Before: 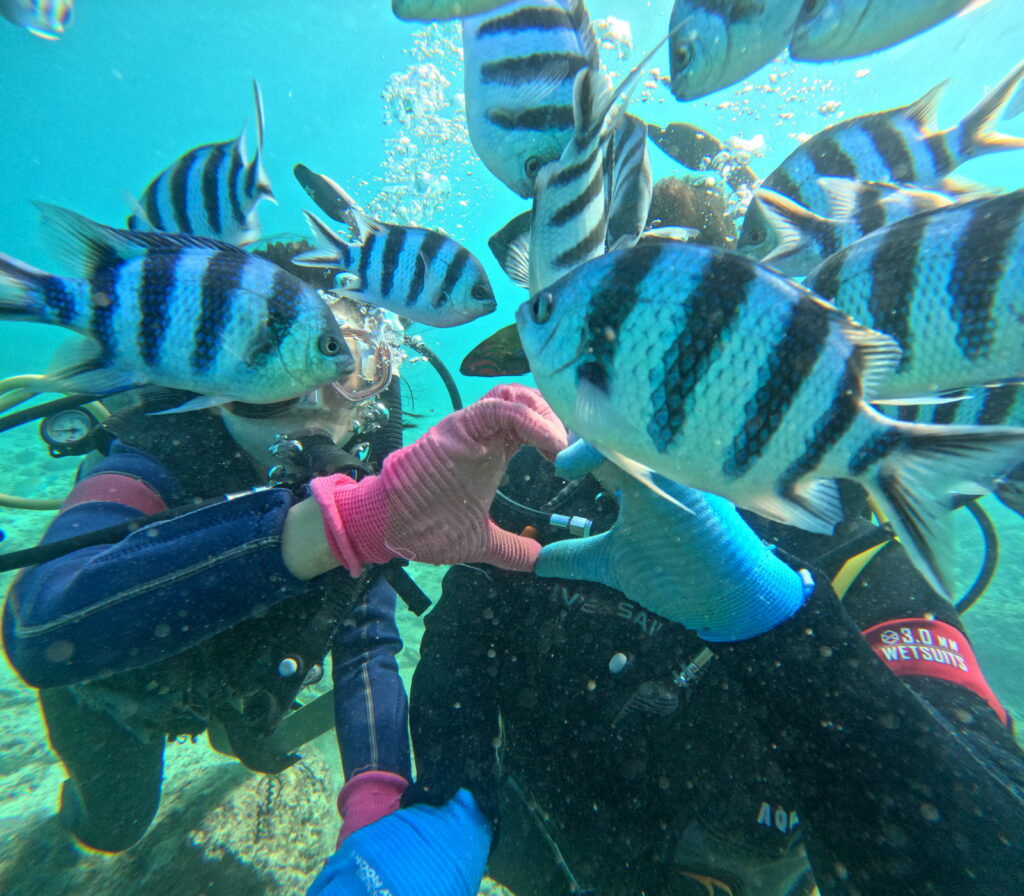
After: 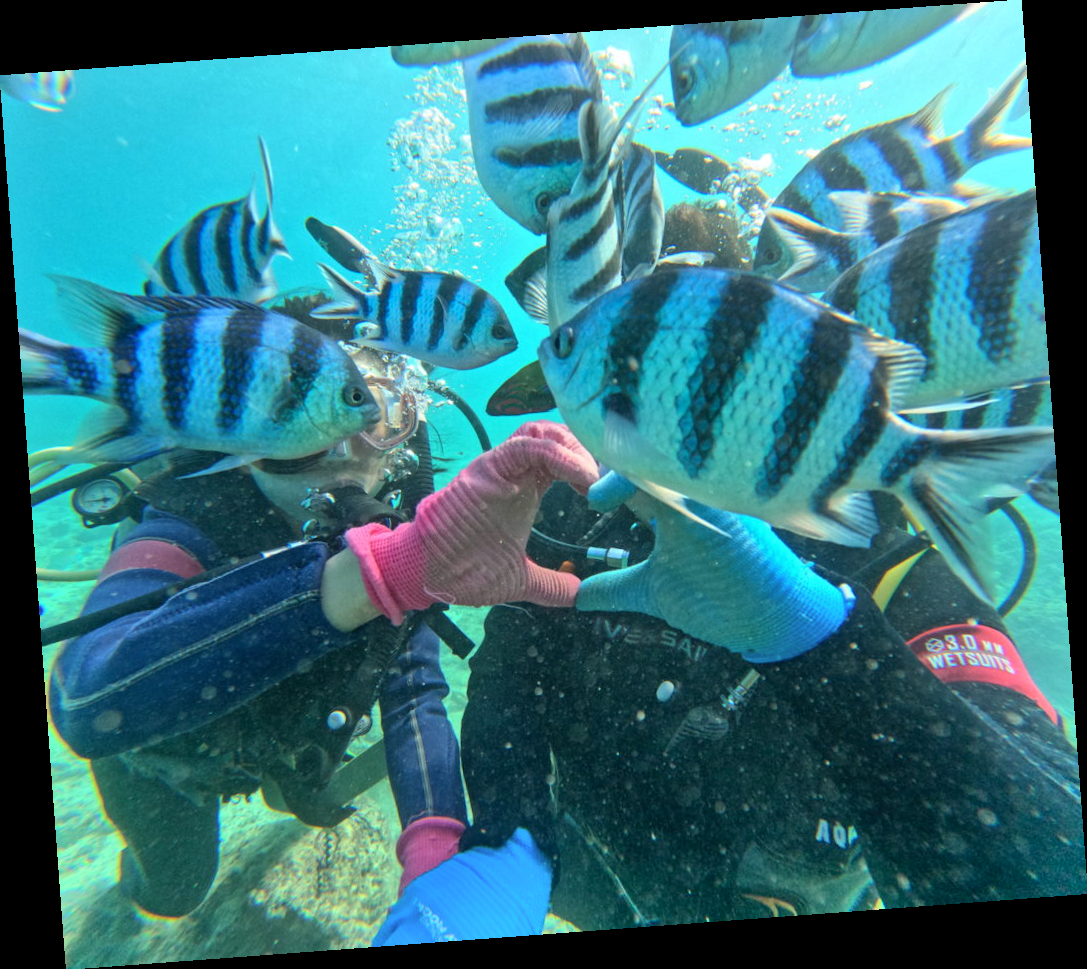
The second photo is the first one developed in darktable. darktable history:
shadows and highlights: shadows 52.42, soften with gaussian
rotate and perspective: rotation -4.25°, automatic cropping off
